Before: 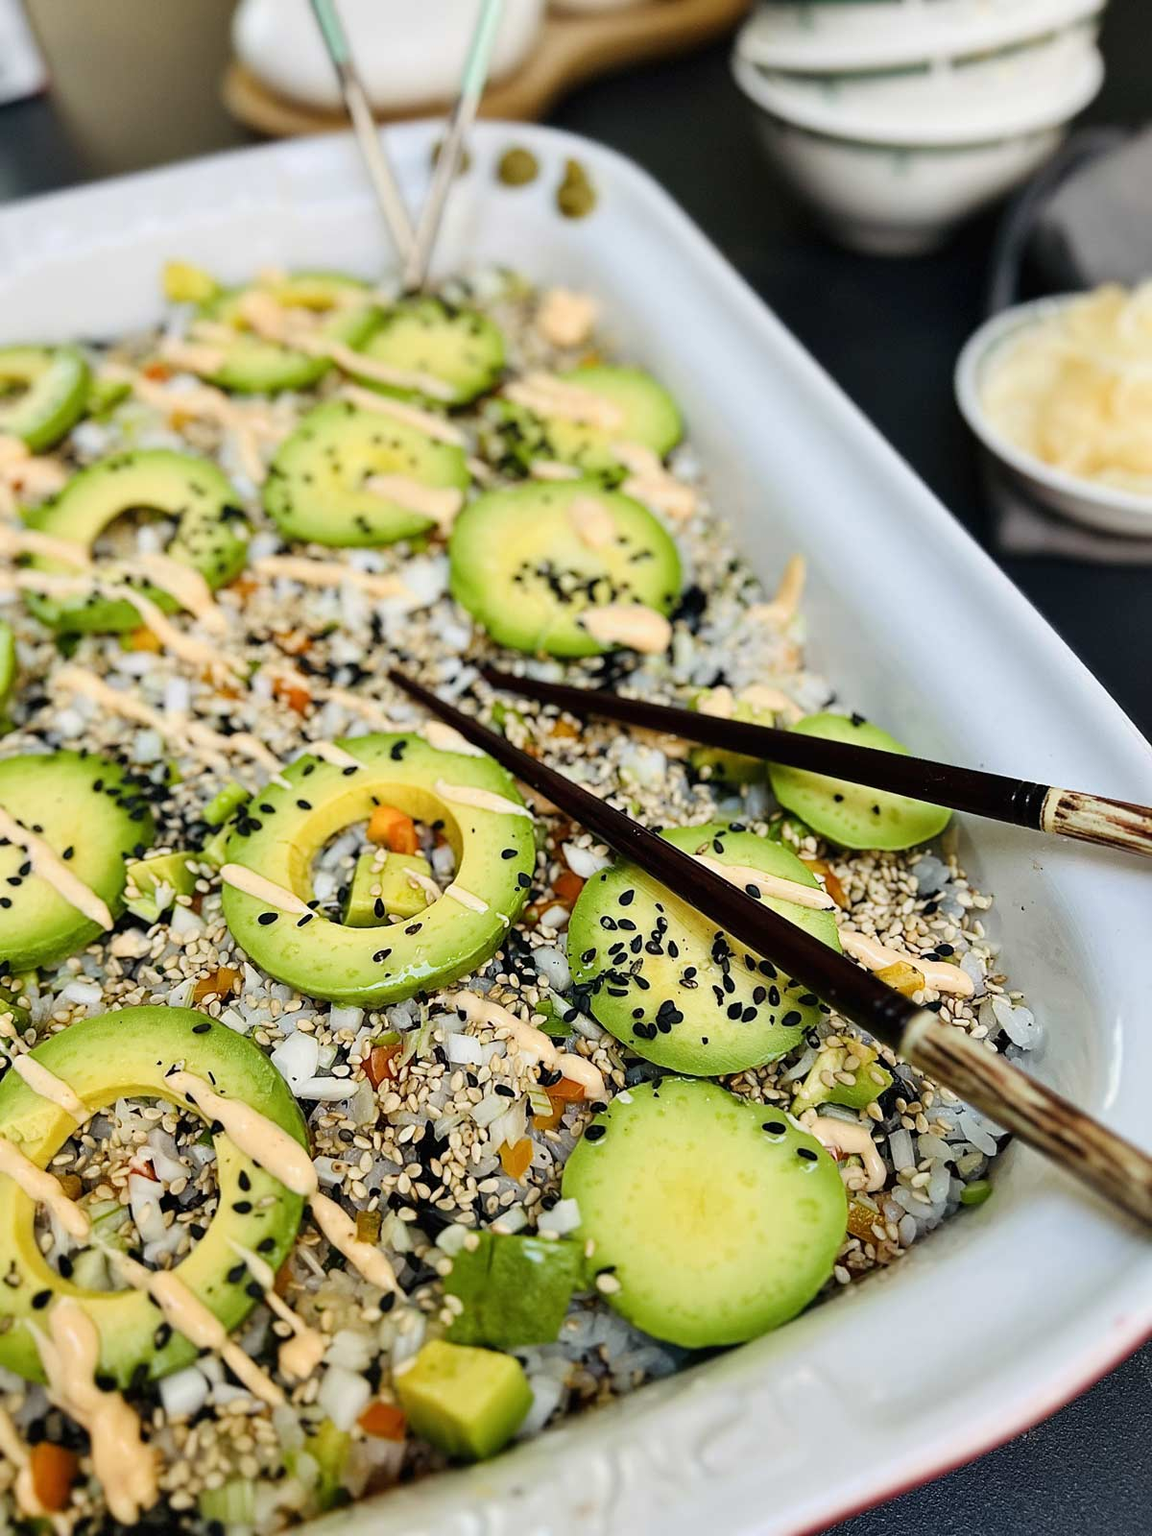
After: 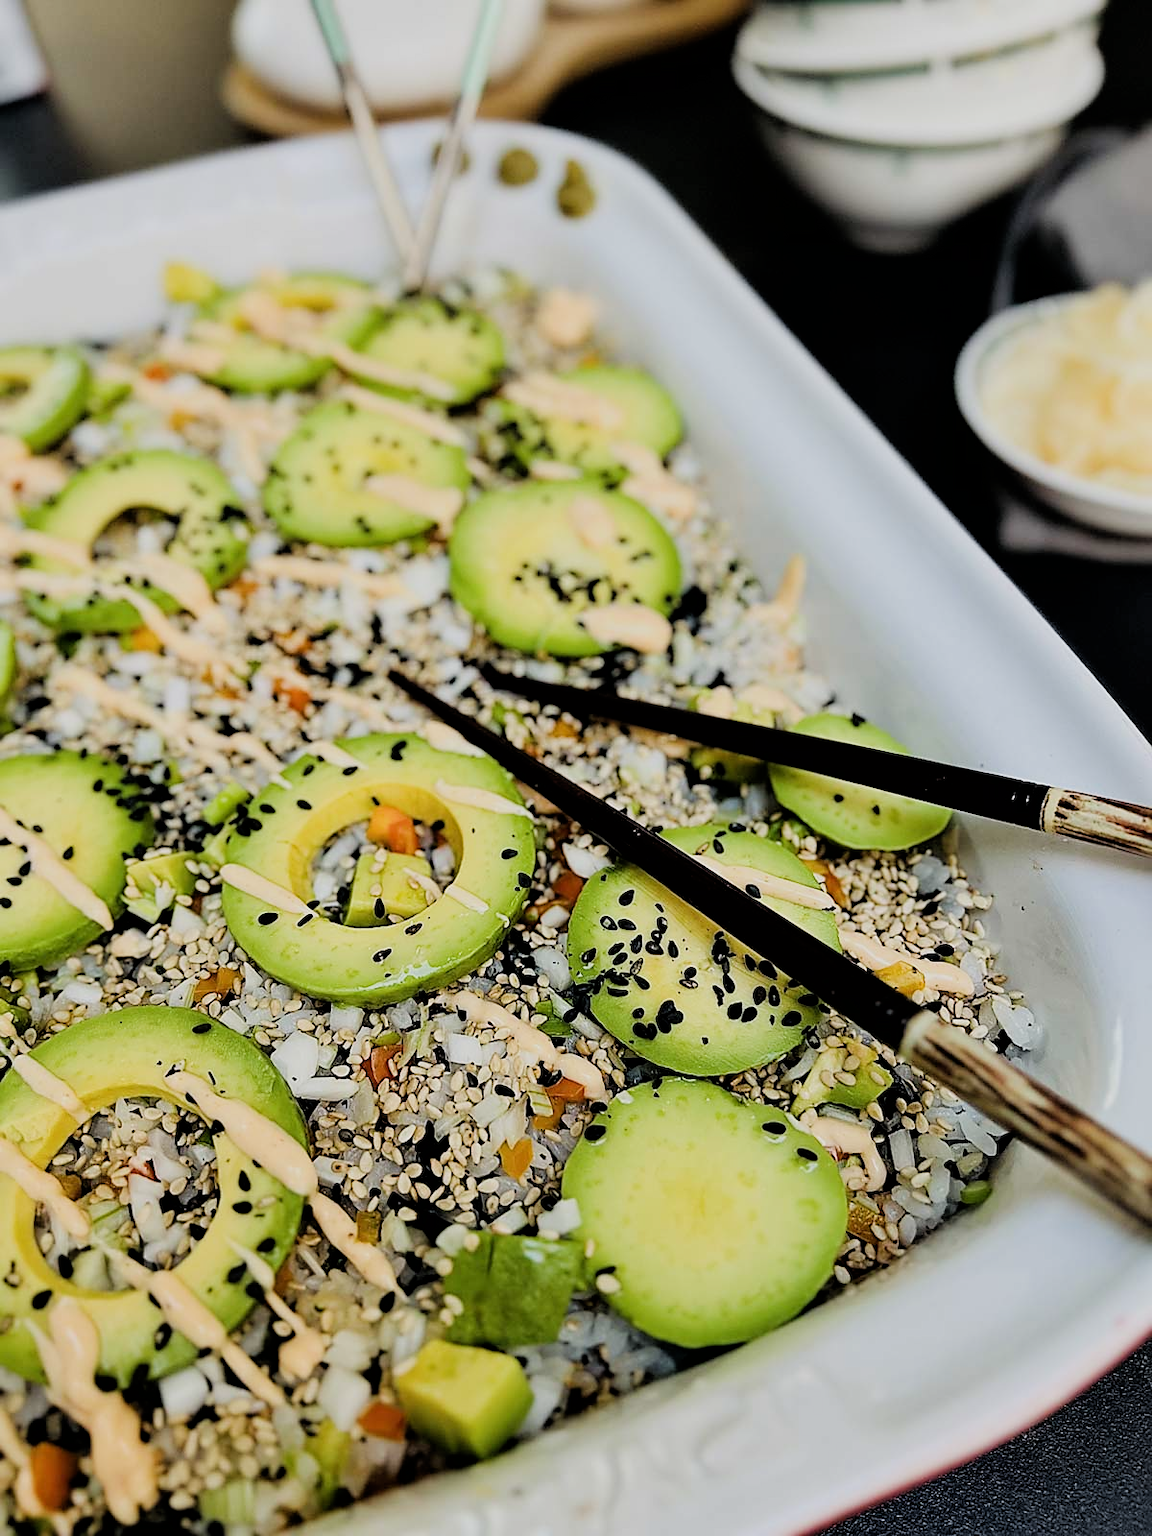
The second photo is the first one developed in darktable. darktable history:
filmic rgb: black relative exposure -5 EV, hardness 2.88, contrast 1.1, highlights saturation mix -20%
sharpen: radius 1.864, amount 0.398, threshold 1.271
